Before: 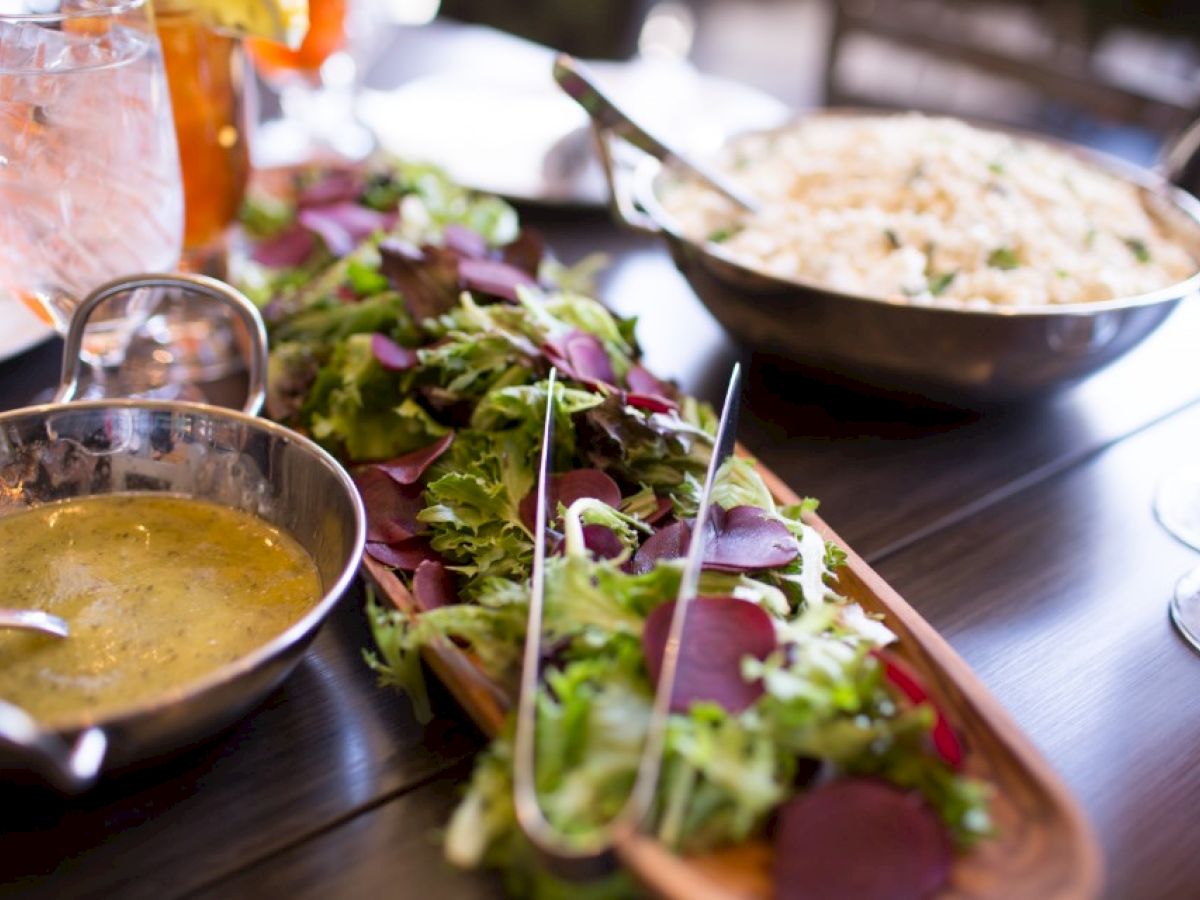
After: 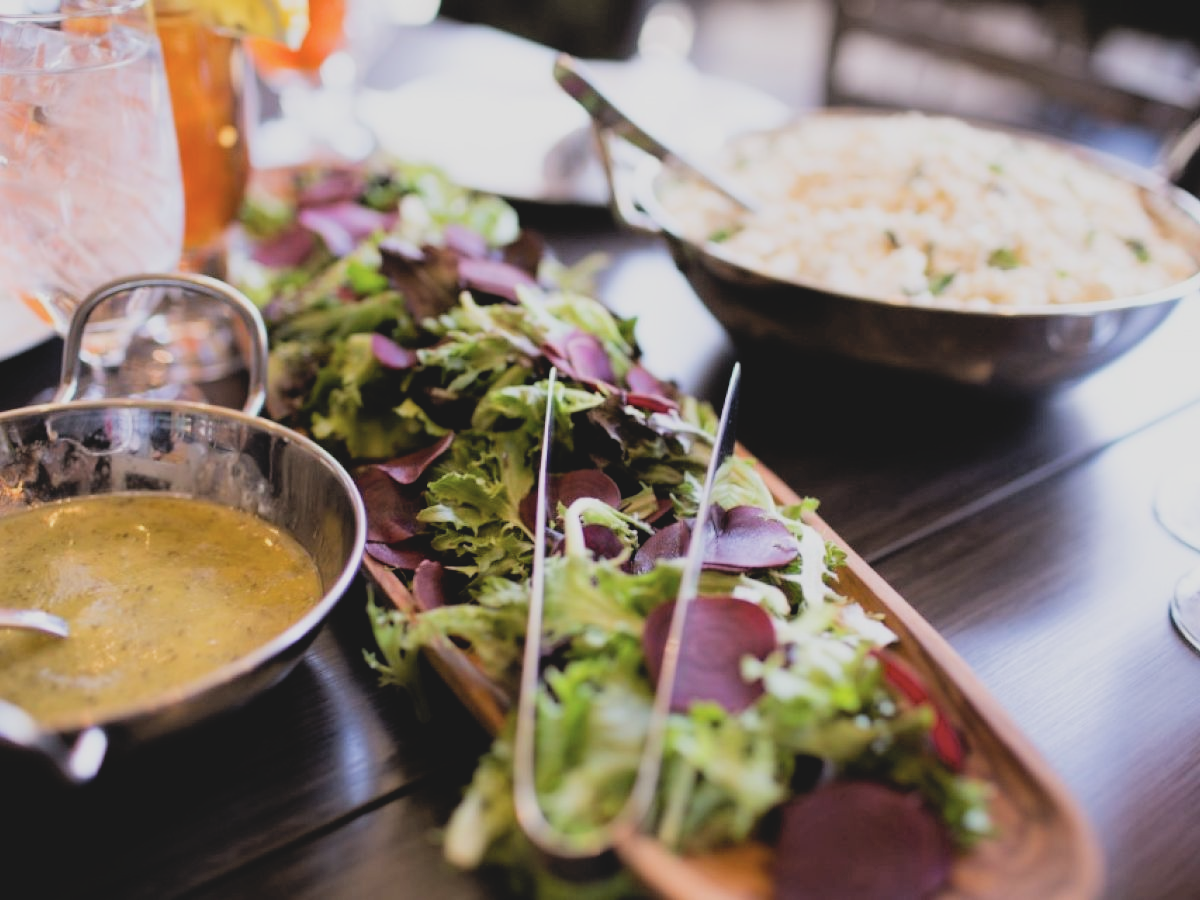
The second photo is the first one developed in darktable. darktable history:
filmic rgb: black relative exposure -5.11 EV, white relative exposure 3.5 EV, hardness 3.16, contrast 1.198, highlights saturation mix -28.91%
contrast brightness saturation: contrast -0.136, brightness 0.049, saturation -0.139
exposure: black level correction 0.001, exposure 0.143 EV, compensate highlight preservation false
